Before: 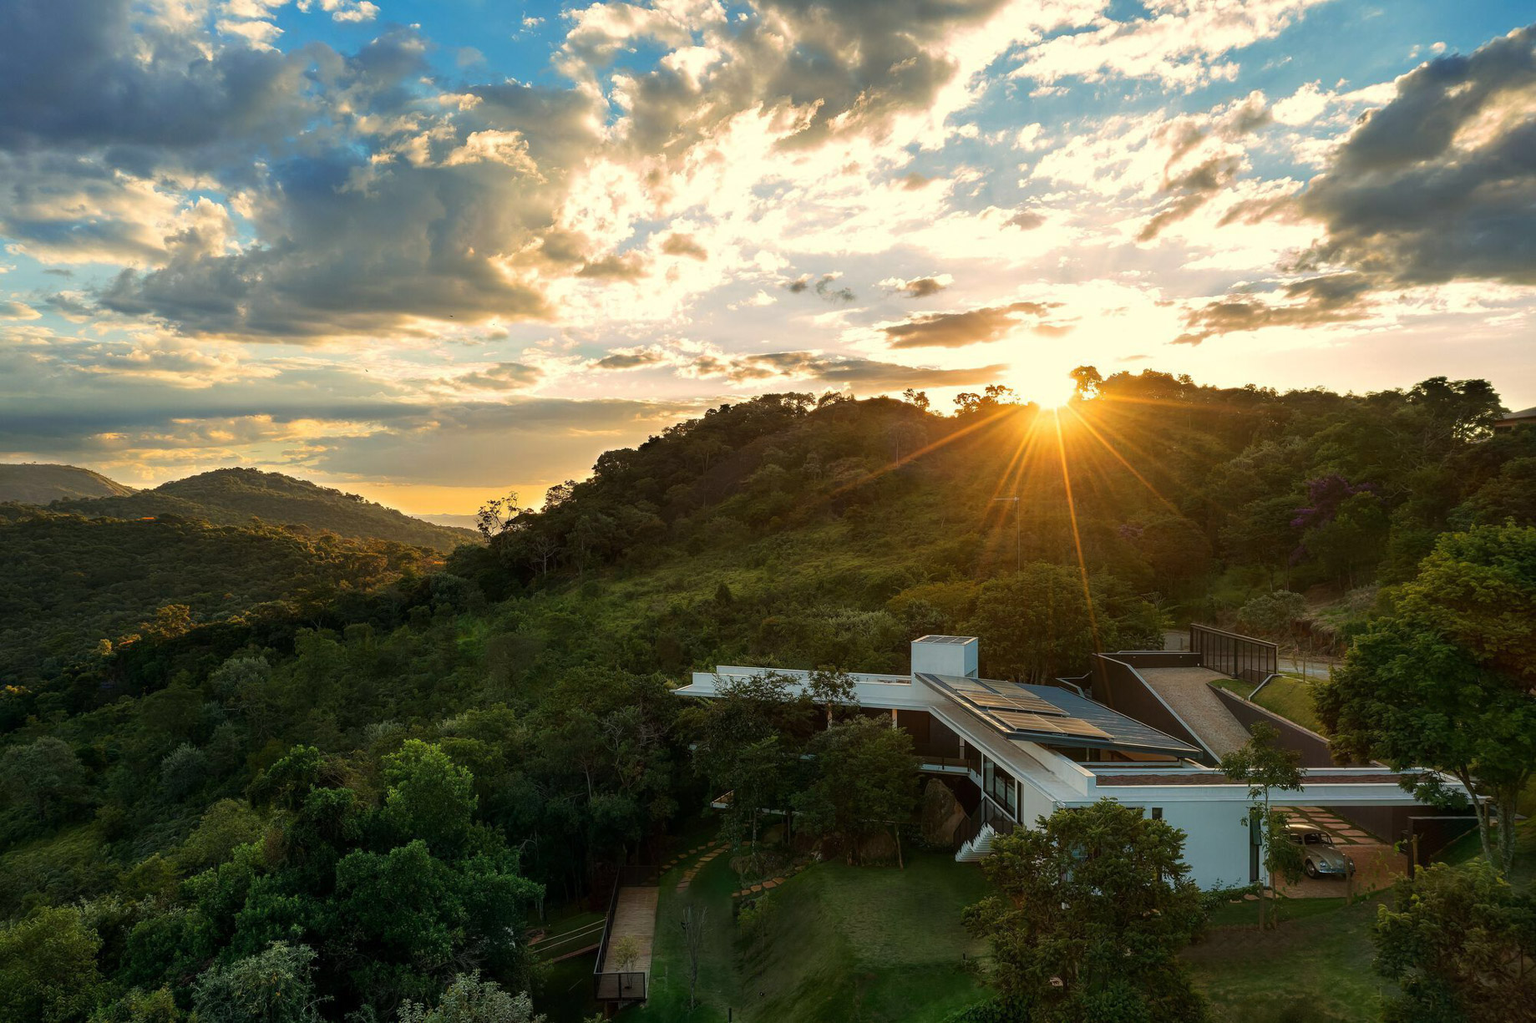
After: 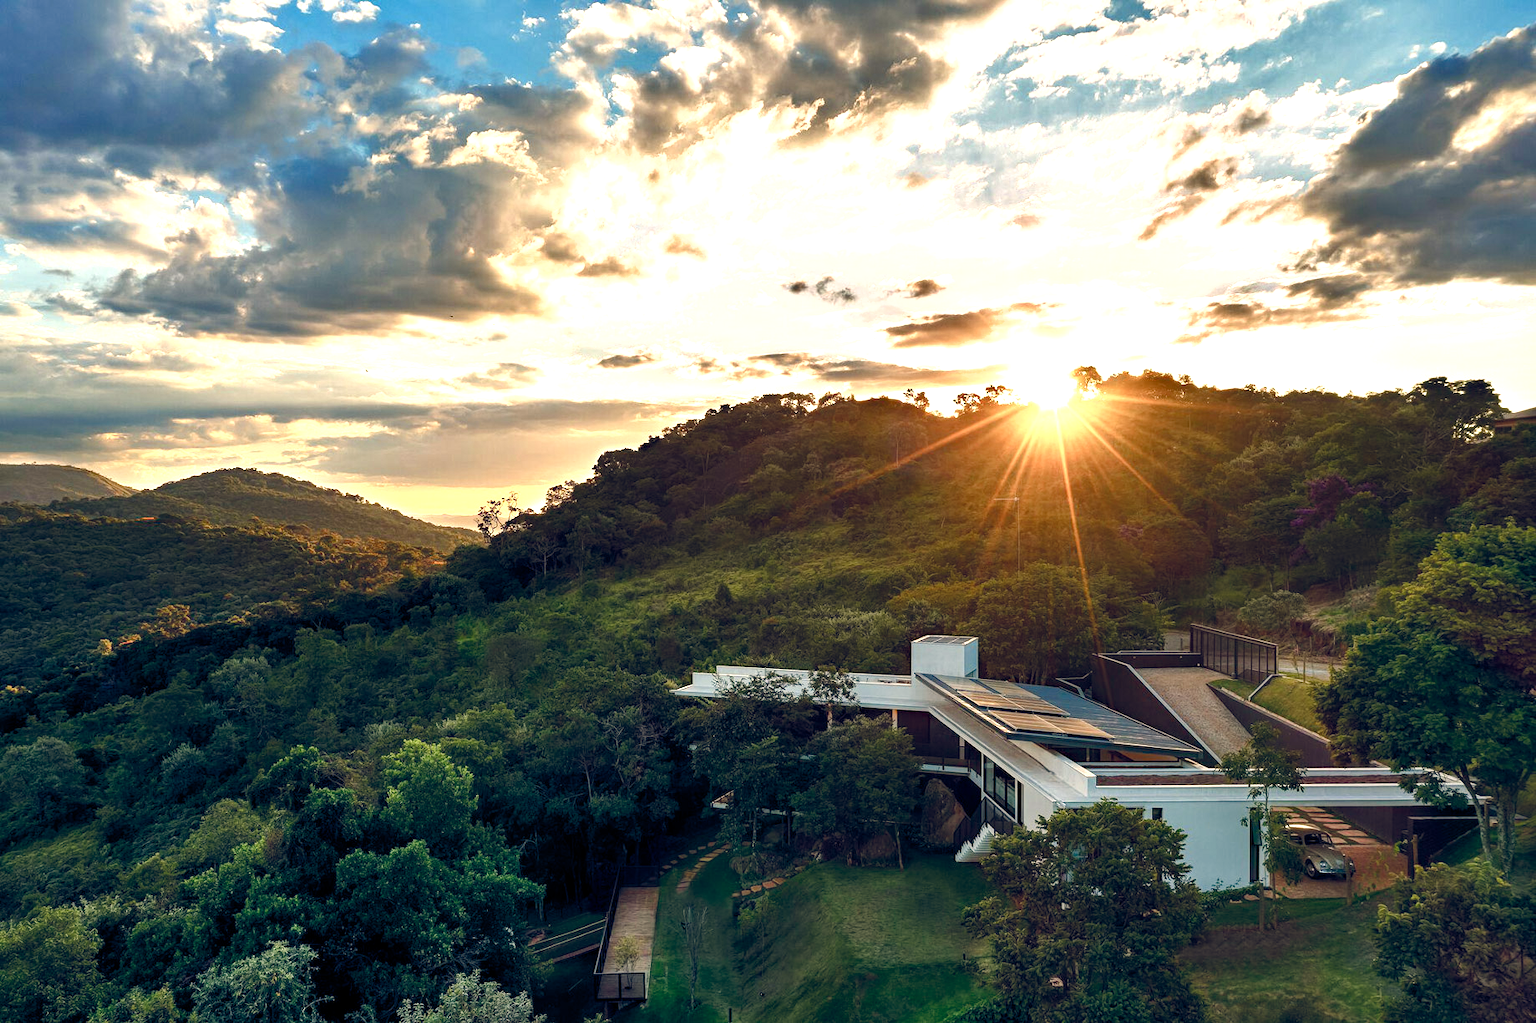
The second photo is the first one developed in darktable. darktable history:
exposure: exposure 0.657 EV, compensate highlight preservation false
color balance rgb: highlights gain › chroma 2.94%, highlights gain › hue 60.57°, global offset › chroma 0.25%, global offset › hue 256.52°, perceptual saturation grading › global saturation 20%, perceptual saturation grading › highlights -50%, perceptual saturation grading › shadows 30%, contrast 15%
shadows and highlights: shadows 35, highlights -35, soften with gaussian
haze removal: compatibility mode true, adaptive false
